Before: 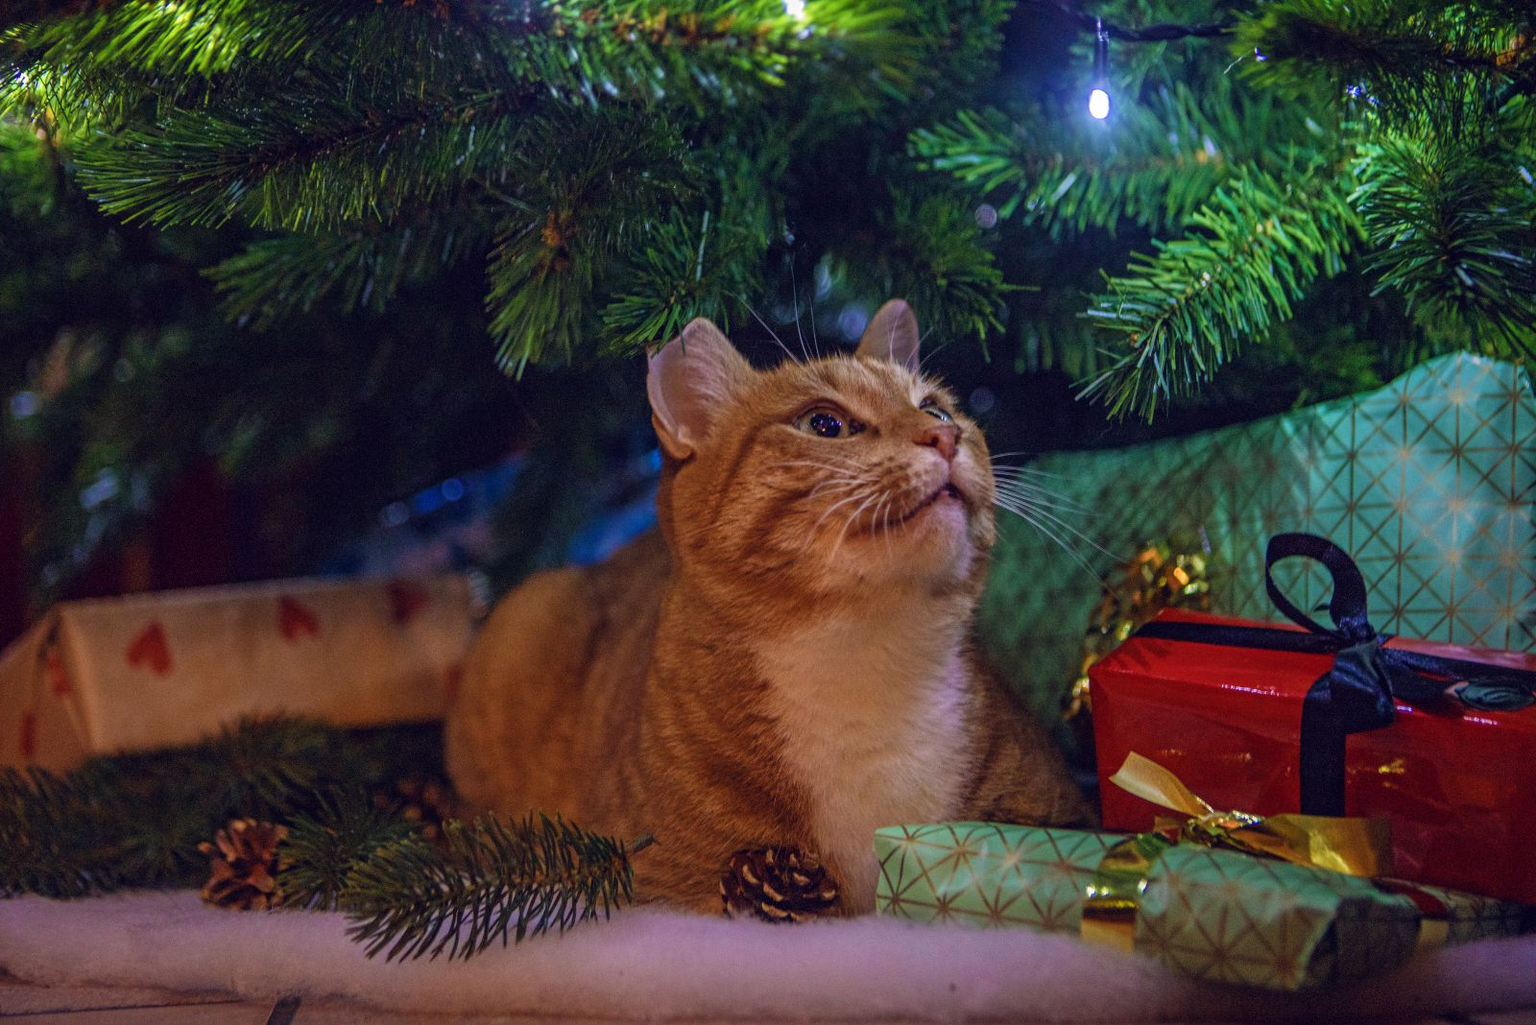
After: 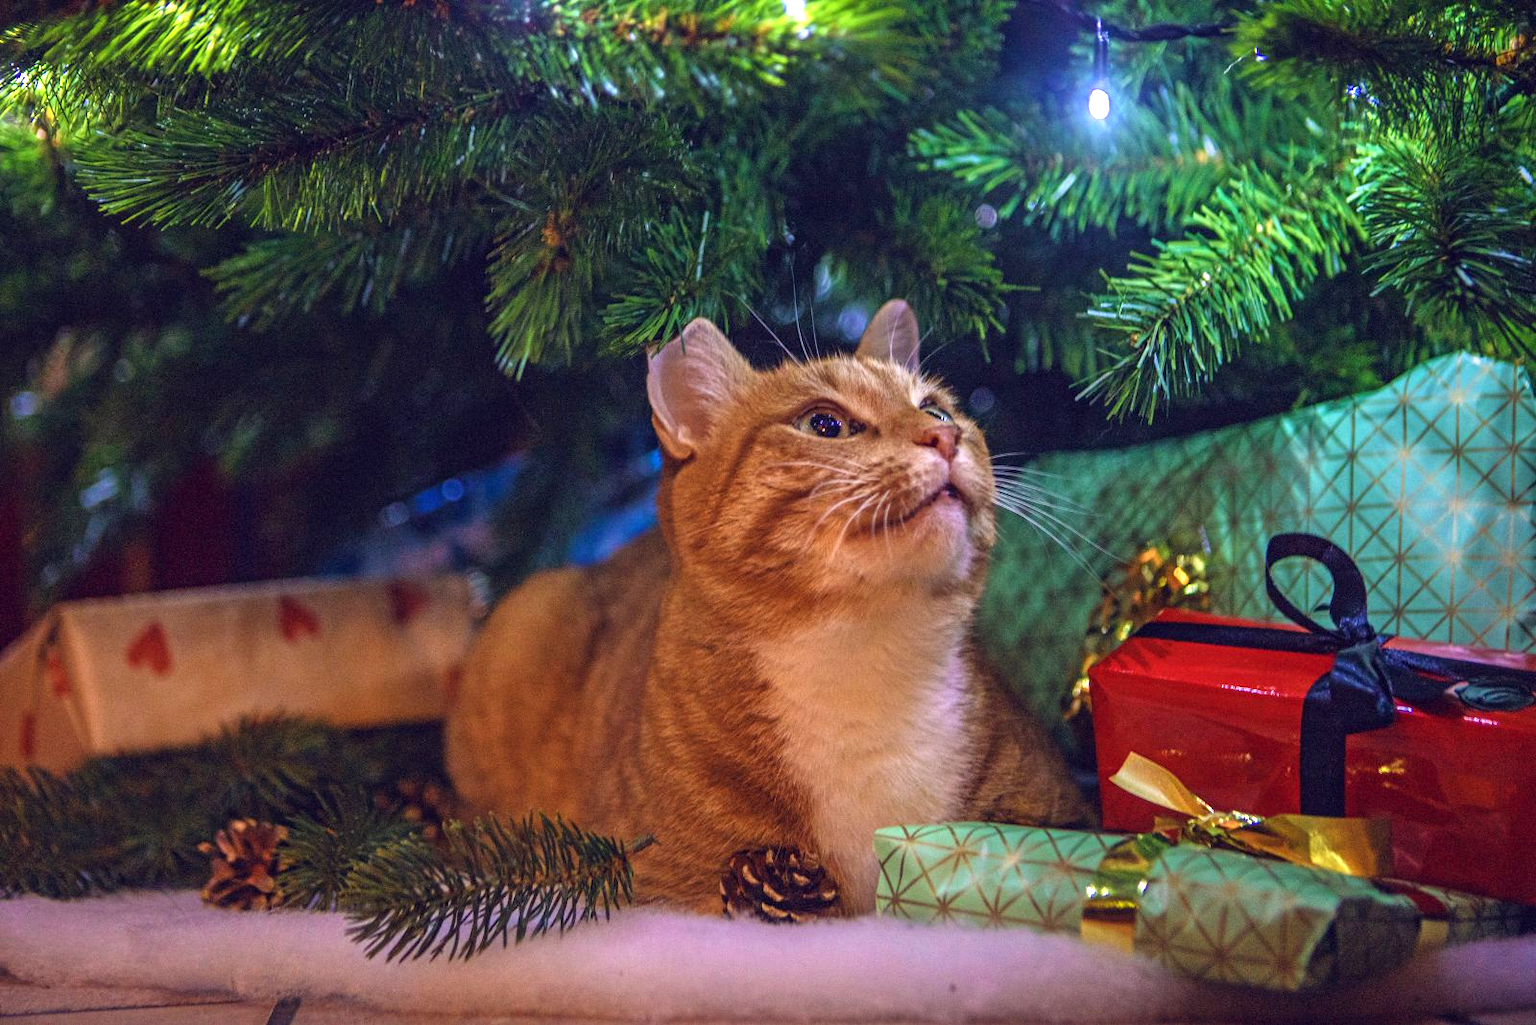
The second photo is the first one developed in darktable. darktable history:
exposure: exposure 0.914 EV, compensate exposure bias true, compensate highlight preservation false
